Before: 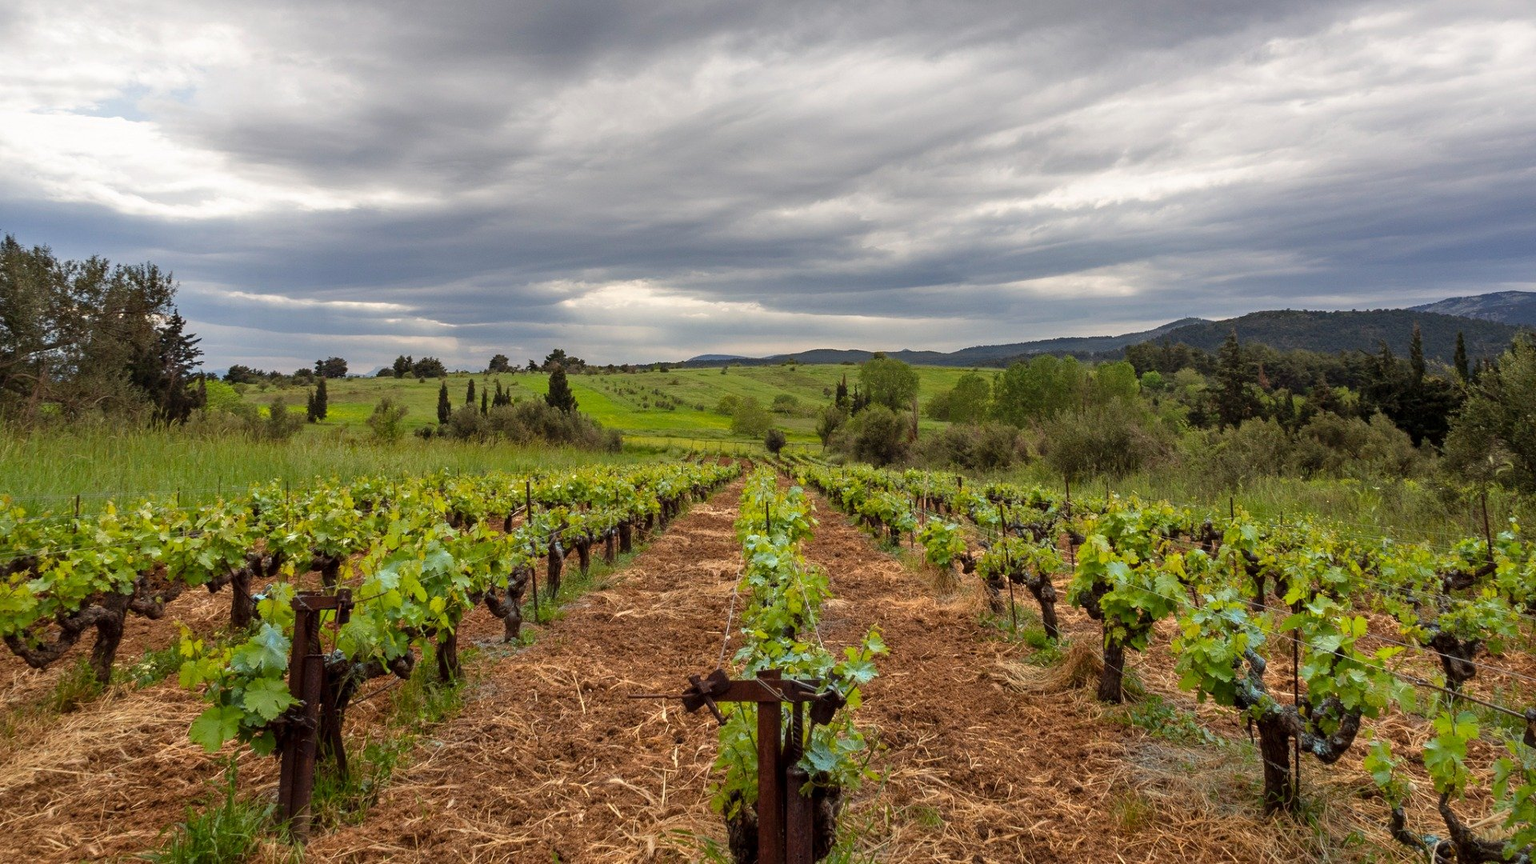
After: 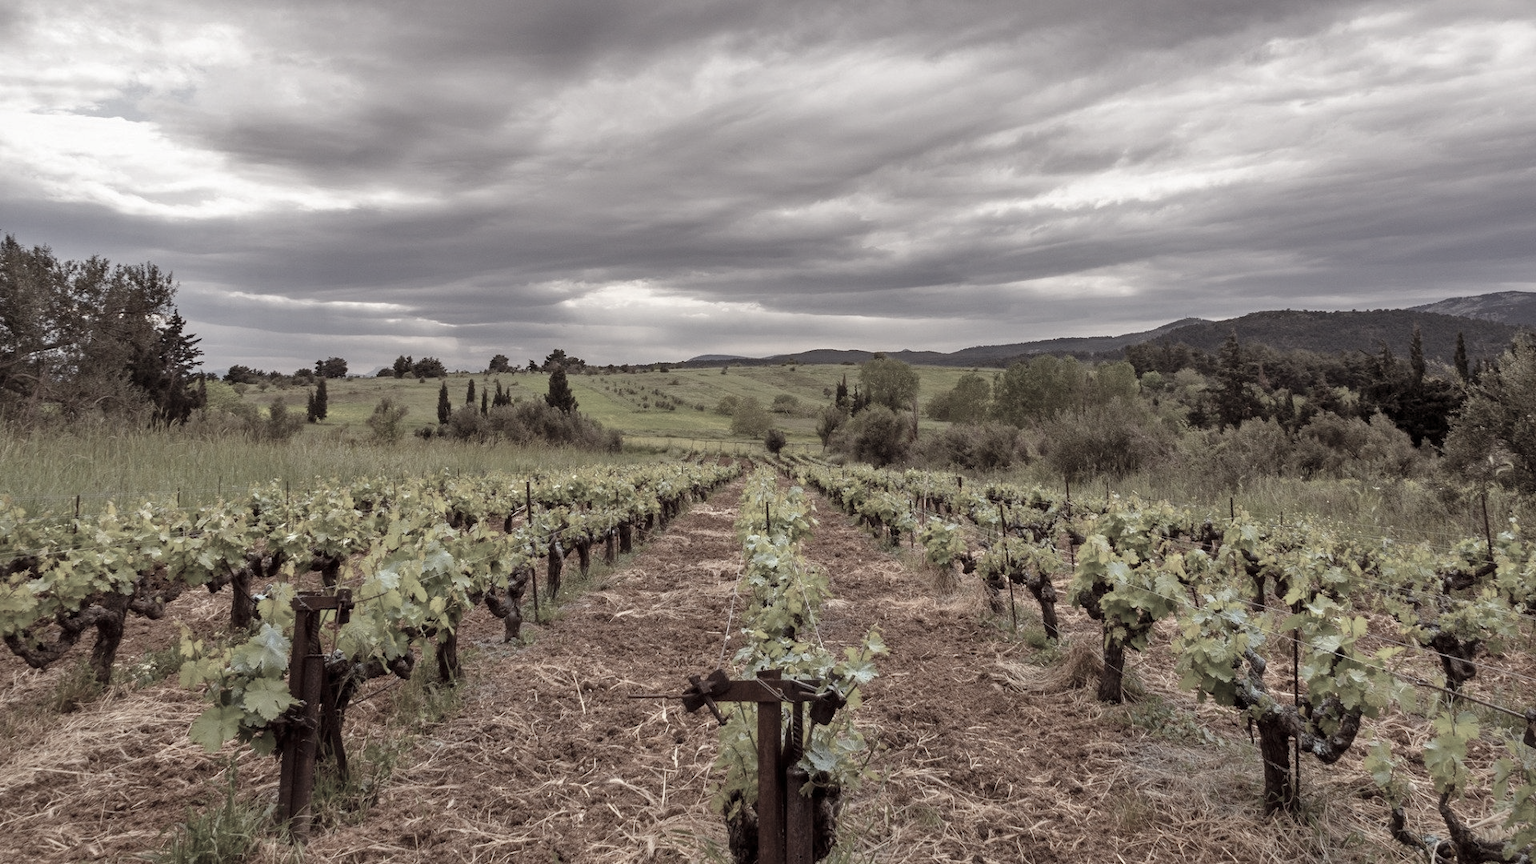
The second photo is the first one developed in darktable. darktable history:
color zones: curves: ch1 [(0, 0.153) (0.143, 0.15) (0.286, 0.151) (0.429, 0.152) (0.571, 0.152) (0.714, 0.151) (0.857, 0.151) (1, 0.153)]
rgb levels: mode RGB, independent channels, levels [[0, 0.474, 1], [0, 0.5, 1], [0, 0.5, 1]]
shadows and highlights: low approximation 0.01, soften with gaussian
